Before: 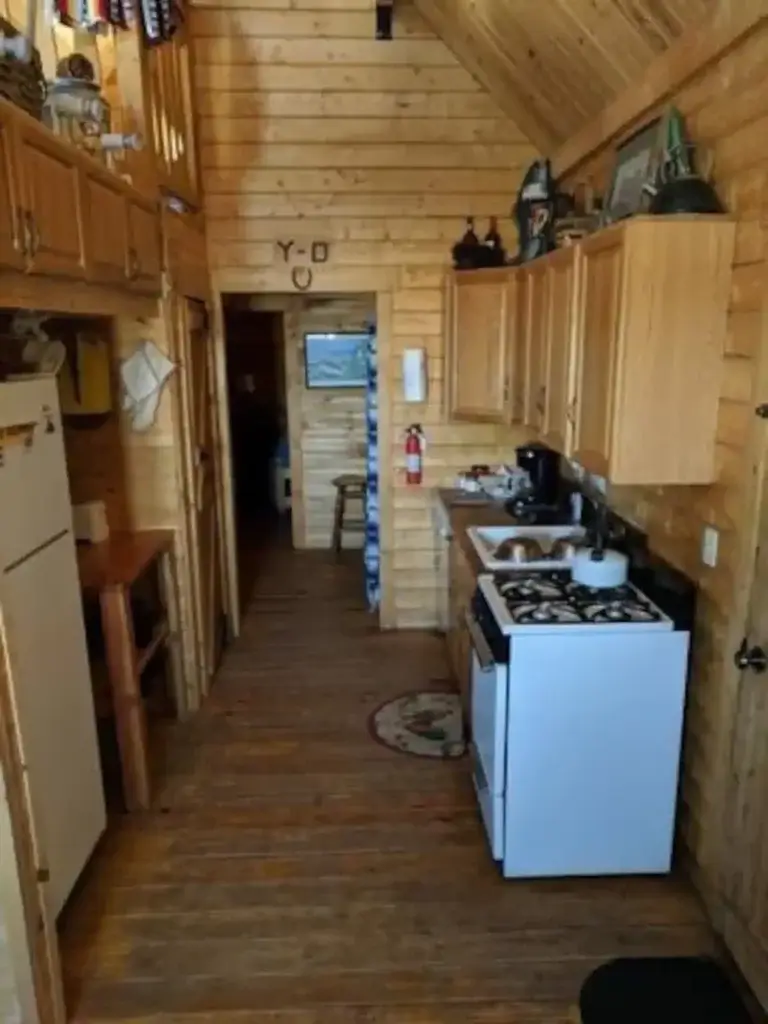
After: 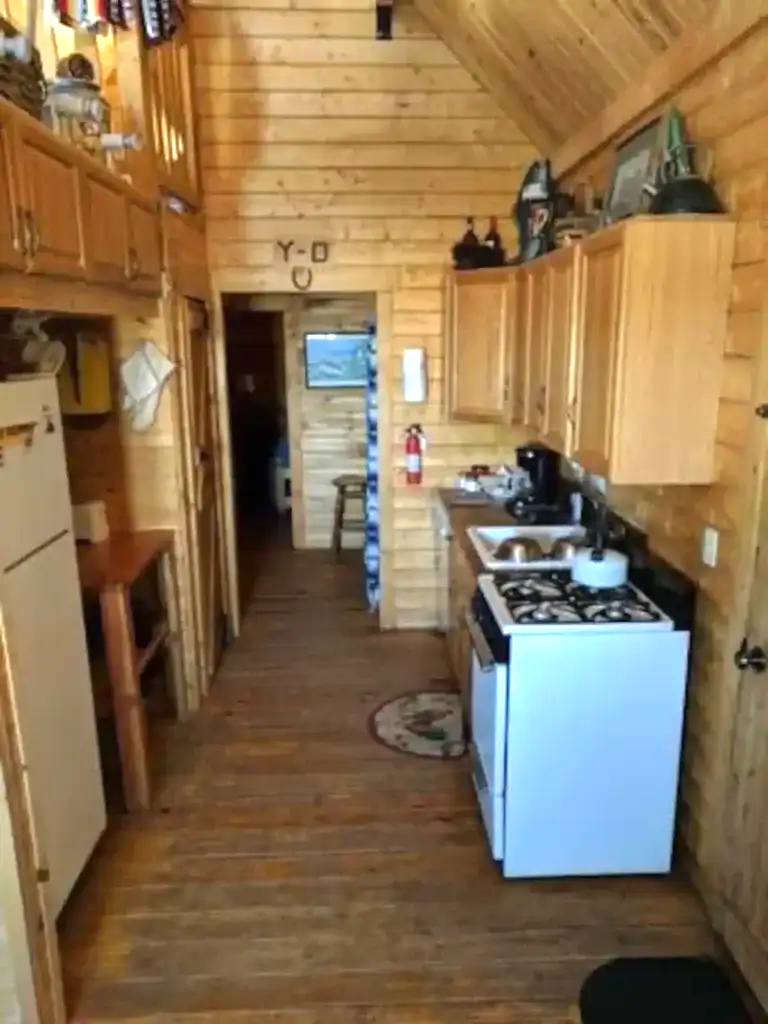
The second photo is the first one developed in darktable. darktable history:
exposure: black level correction 0, exposure 0.95 EV, compensate exposure bias true, compensate highlight preservation false
shadows and highlights: shadows -20.09, white point adjustment -1.98, highlights -34.91
